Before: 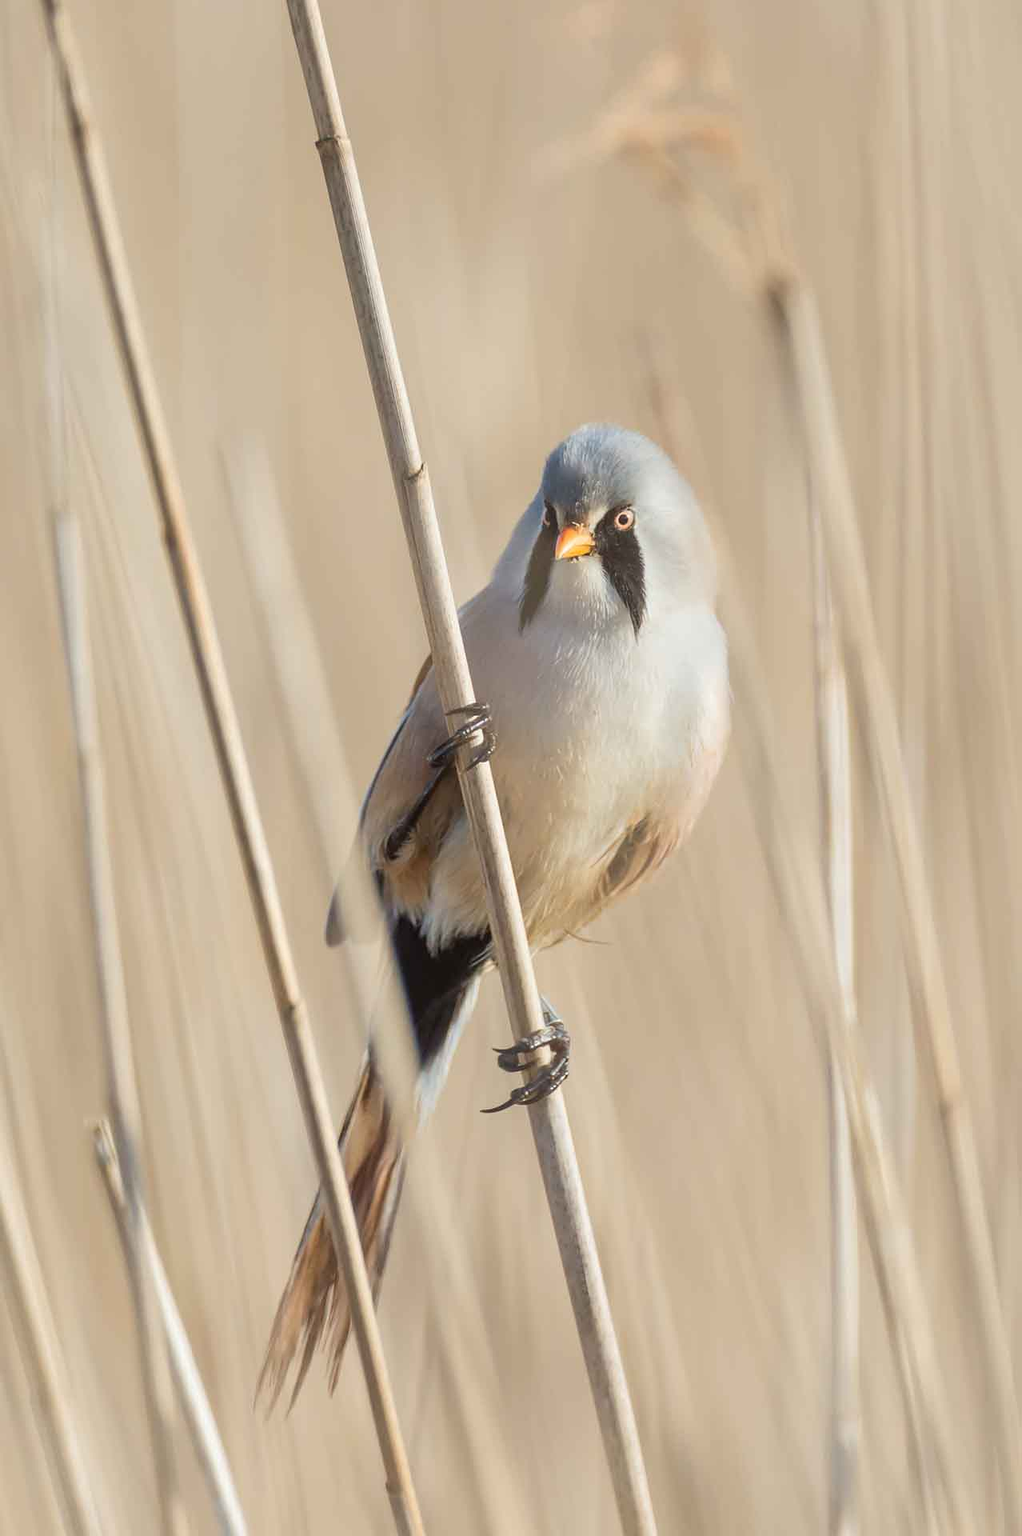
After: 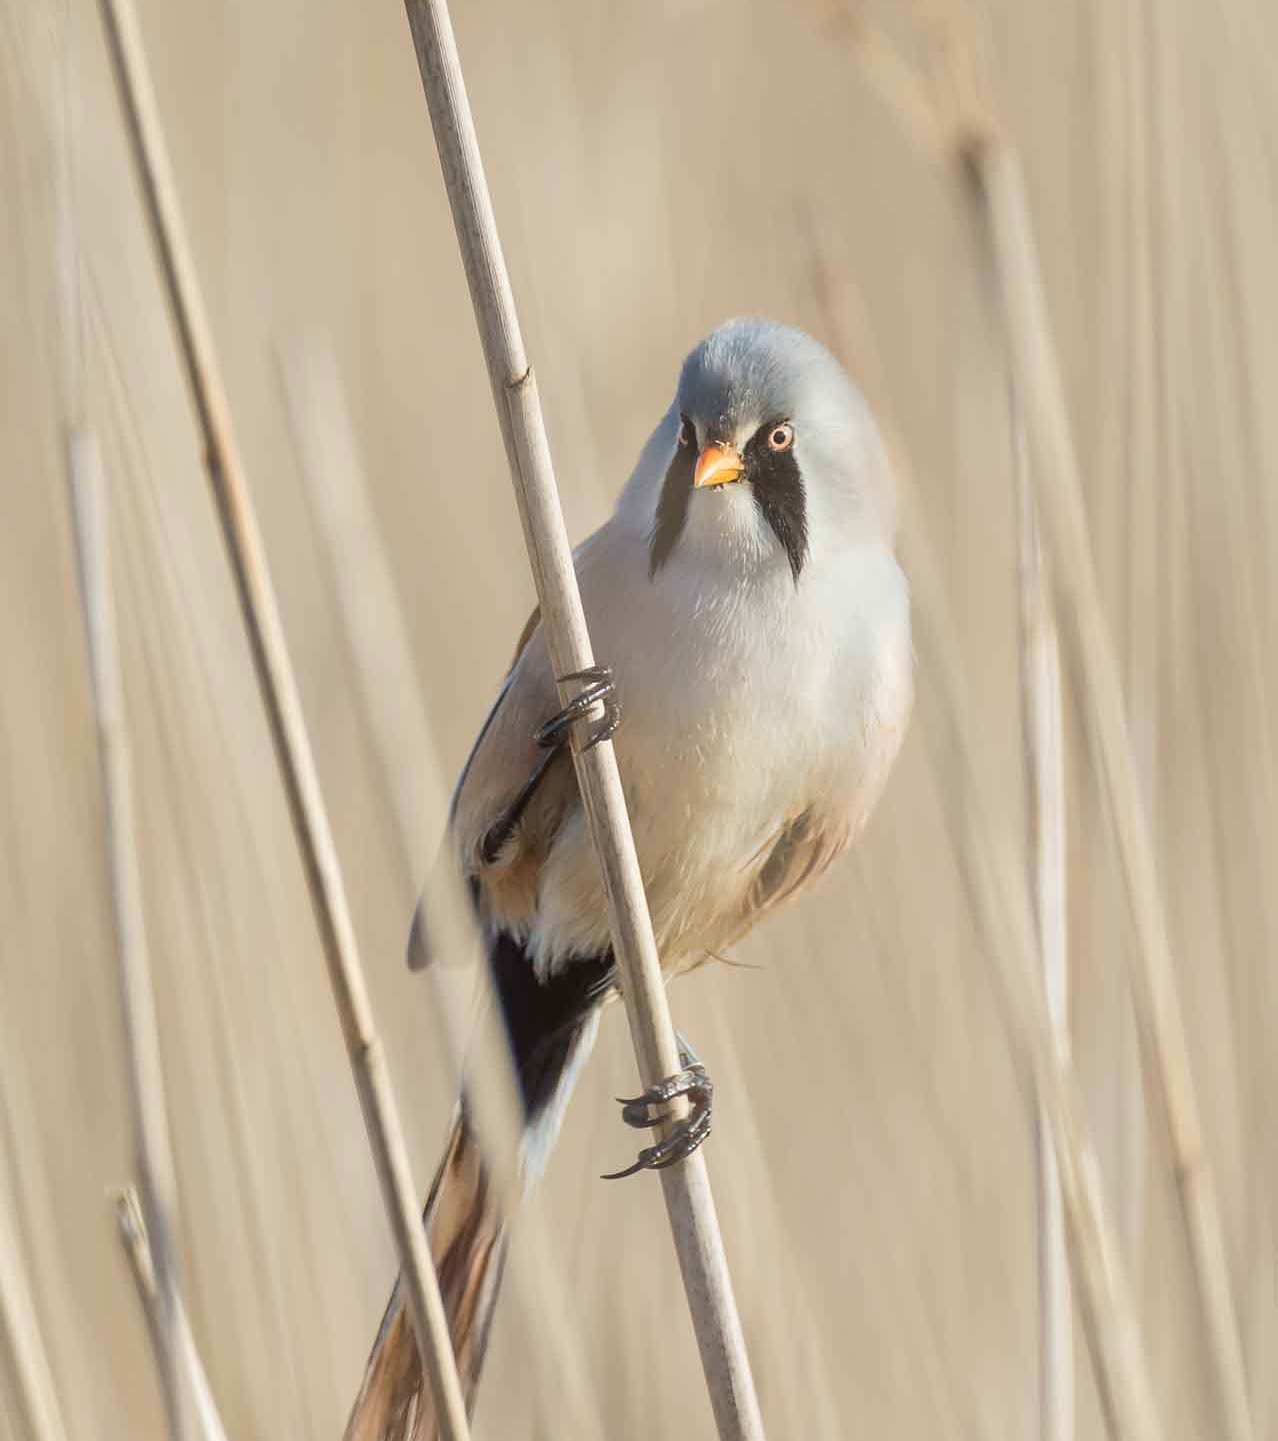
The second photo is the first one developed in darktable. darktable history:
crop: top 11.056%, bottom 13.887%
contrast brightness saturation: saturation -0.05
